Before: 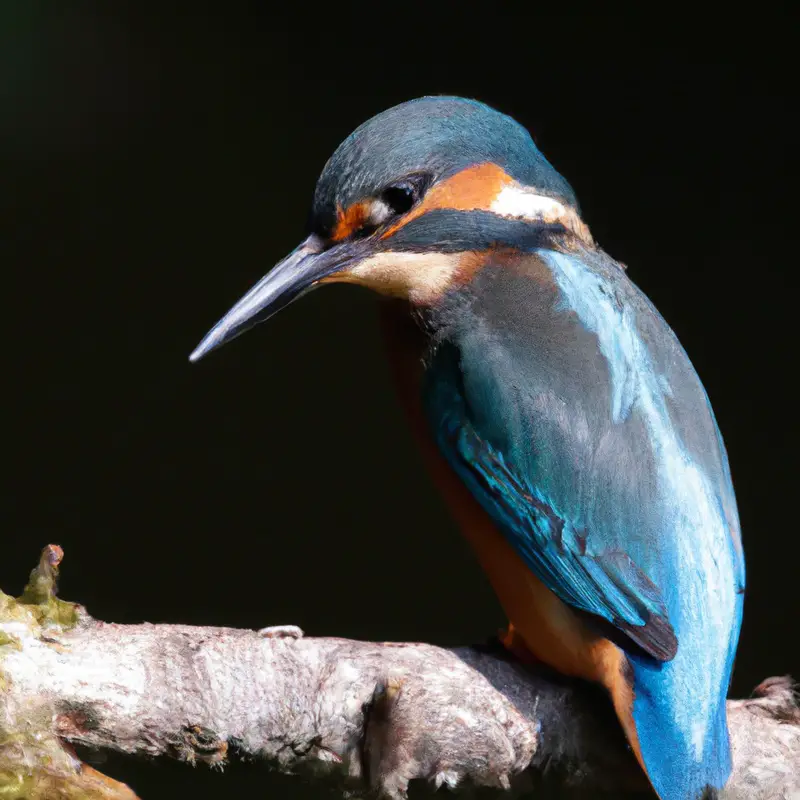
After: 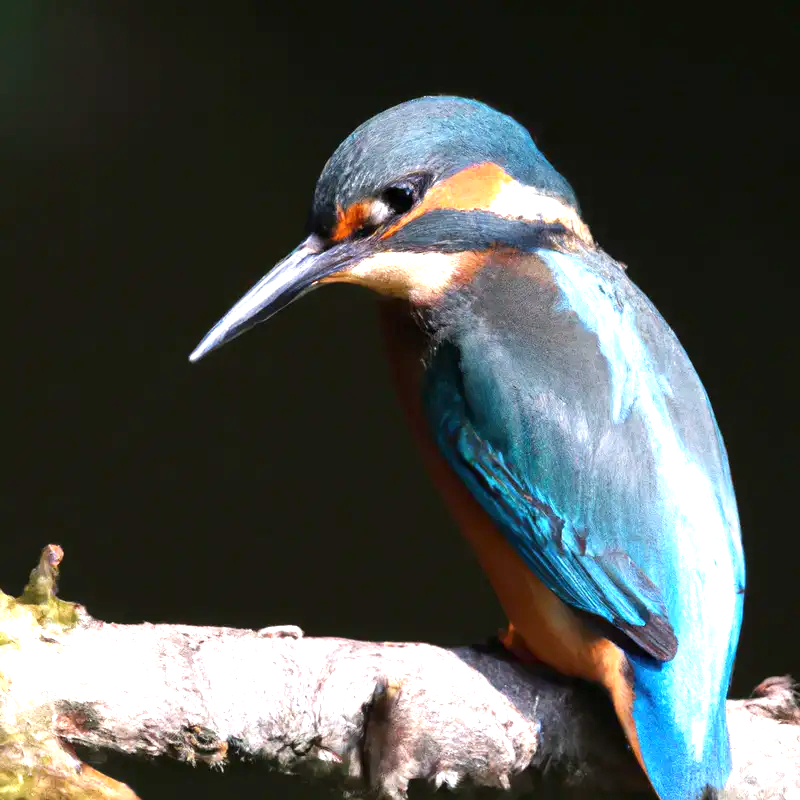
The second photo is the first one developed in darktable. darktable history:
contrast equalizer: y [[0.5, 0.488, 0.462, 0.461, 0.491, 0.5], [0.5 ×6], [0.5 ×6], [0 ×6], [0 ×6]], mix -0.306
exposure: exposure 0.999 EV, compensate exposure bias true, compensate highlight preservation false
